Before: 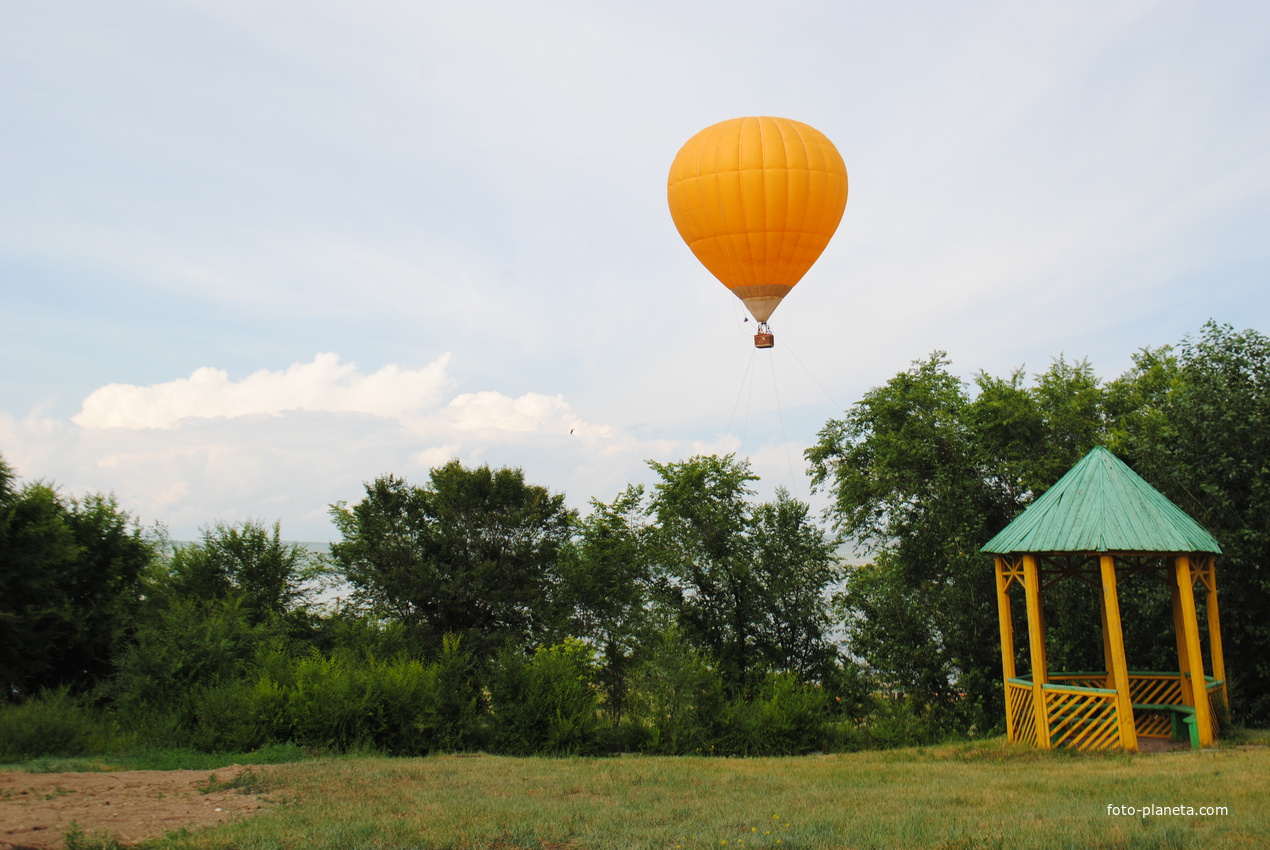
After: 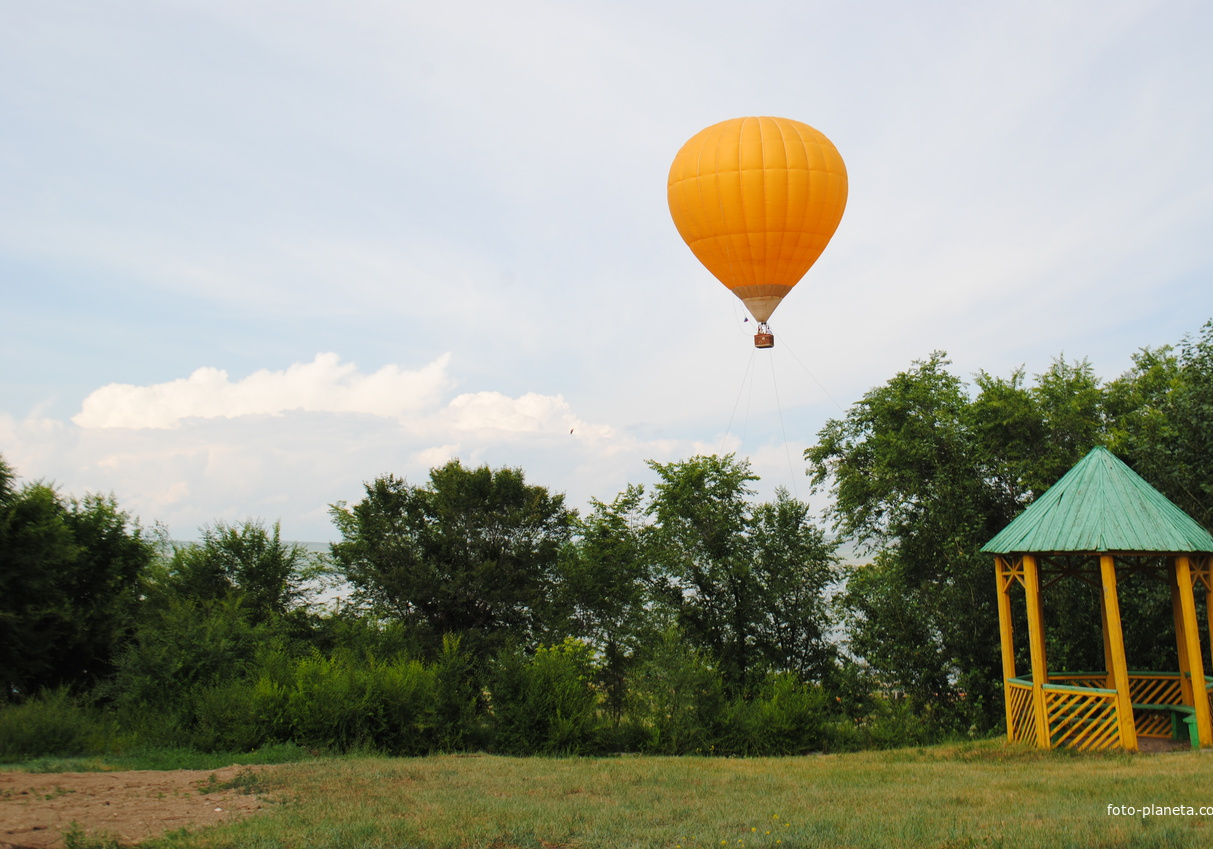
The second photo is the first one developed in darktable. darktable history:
crop: right 4.464%, bottom 0.044%
